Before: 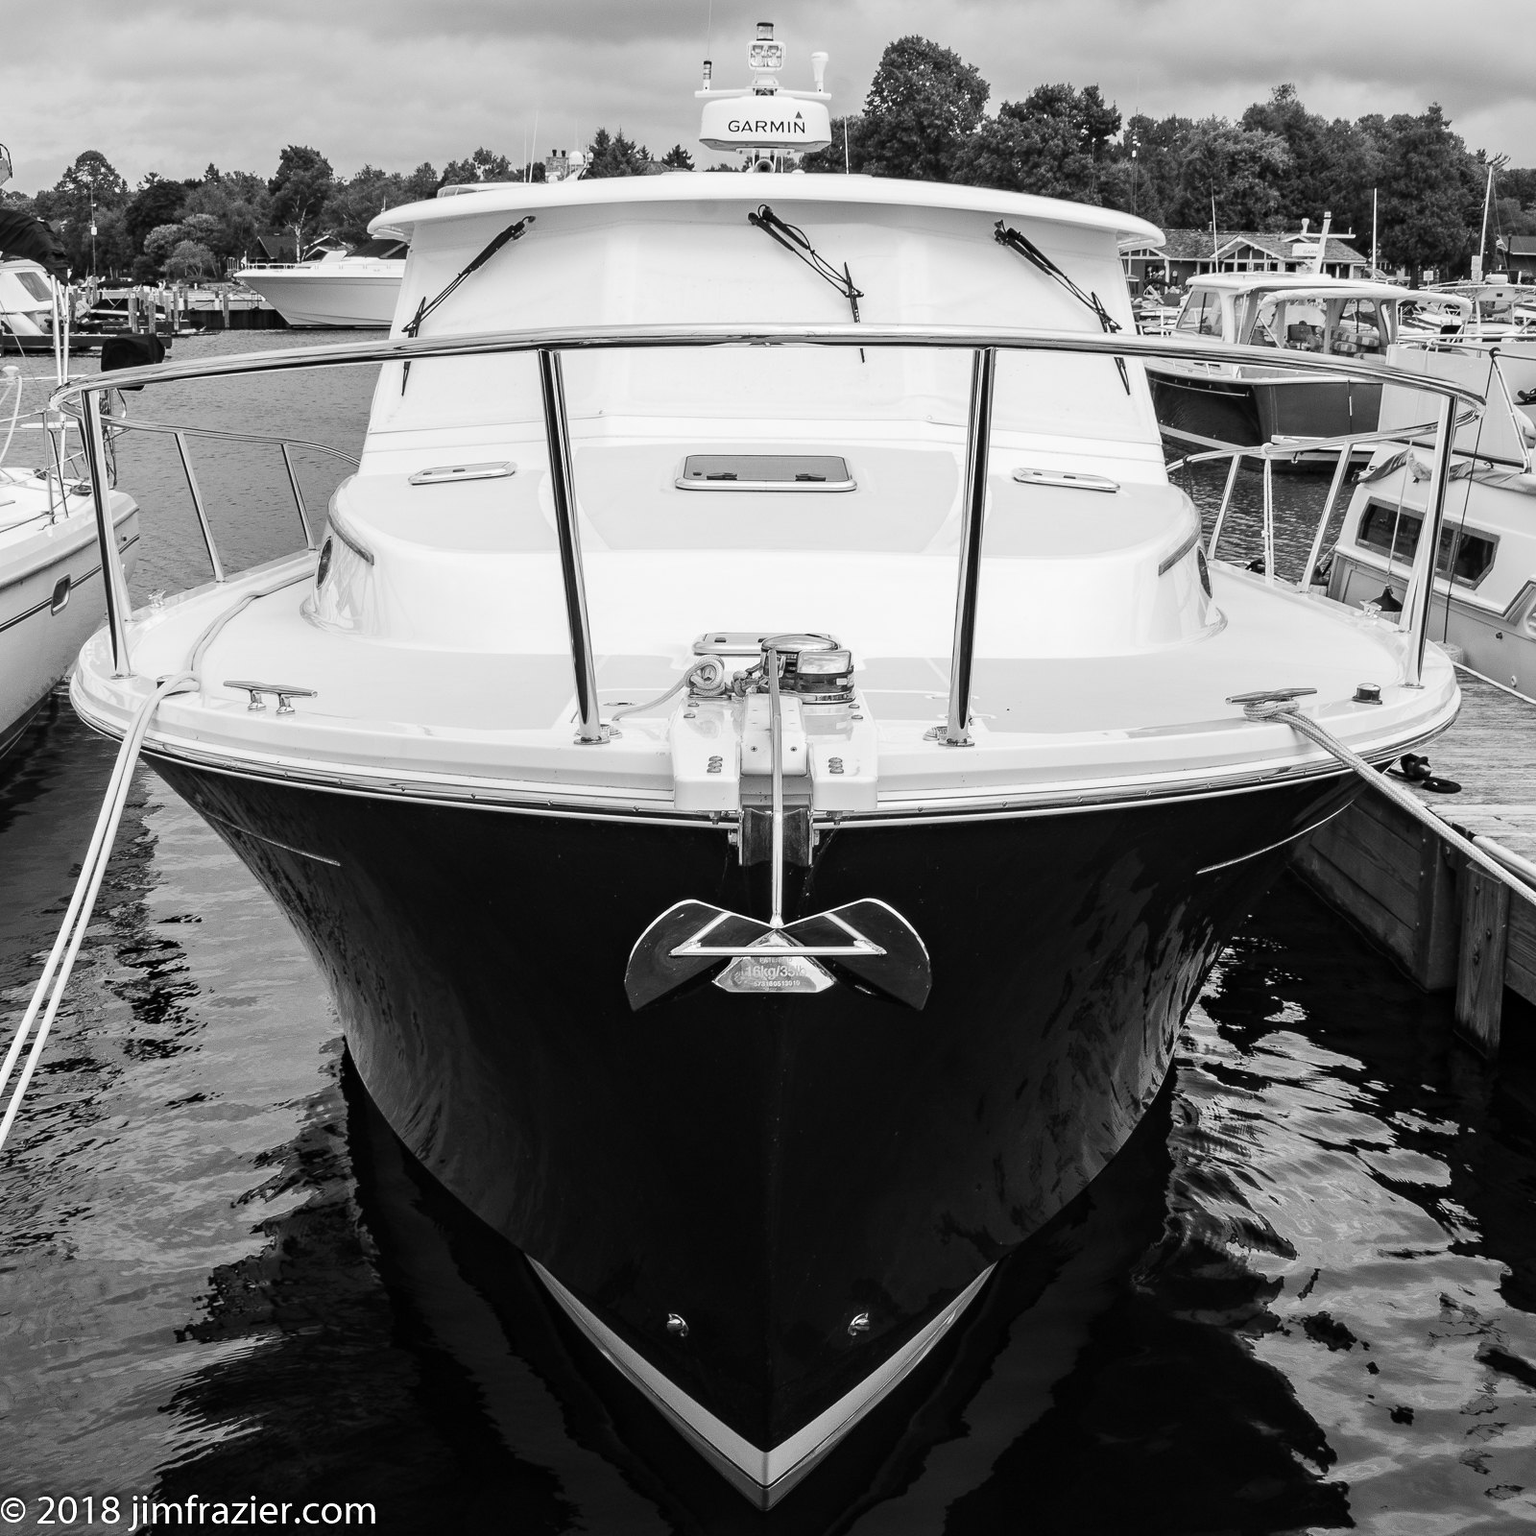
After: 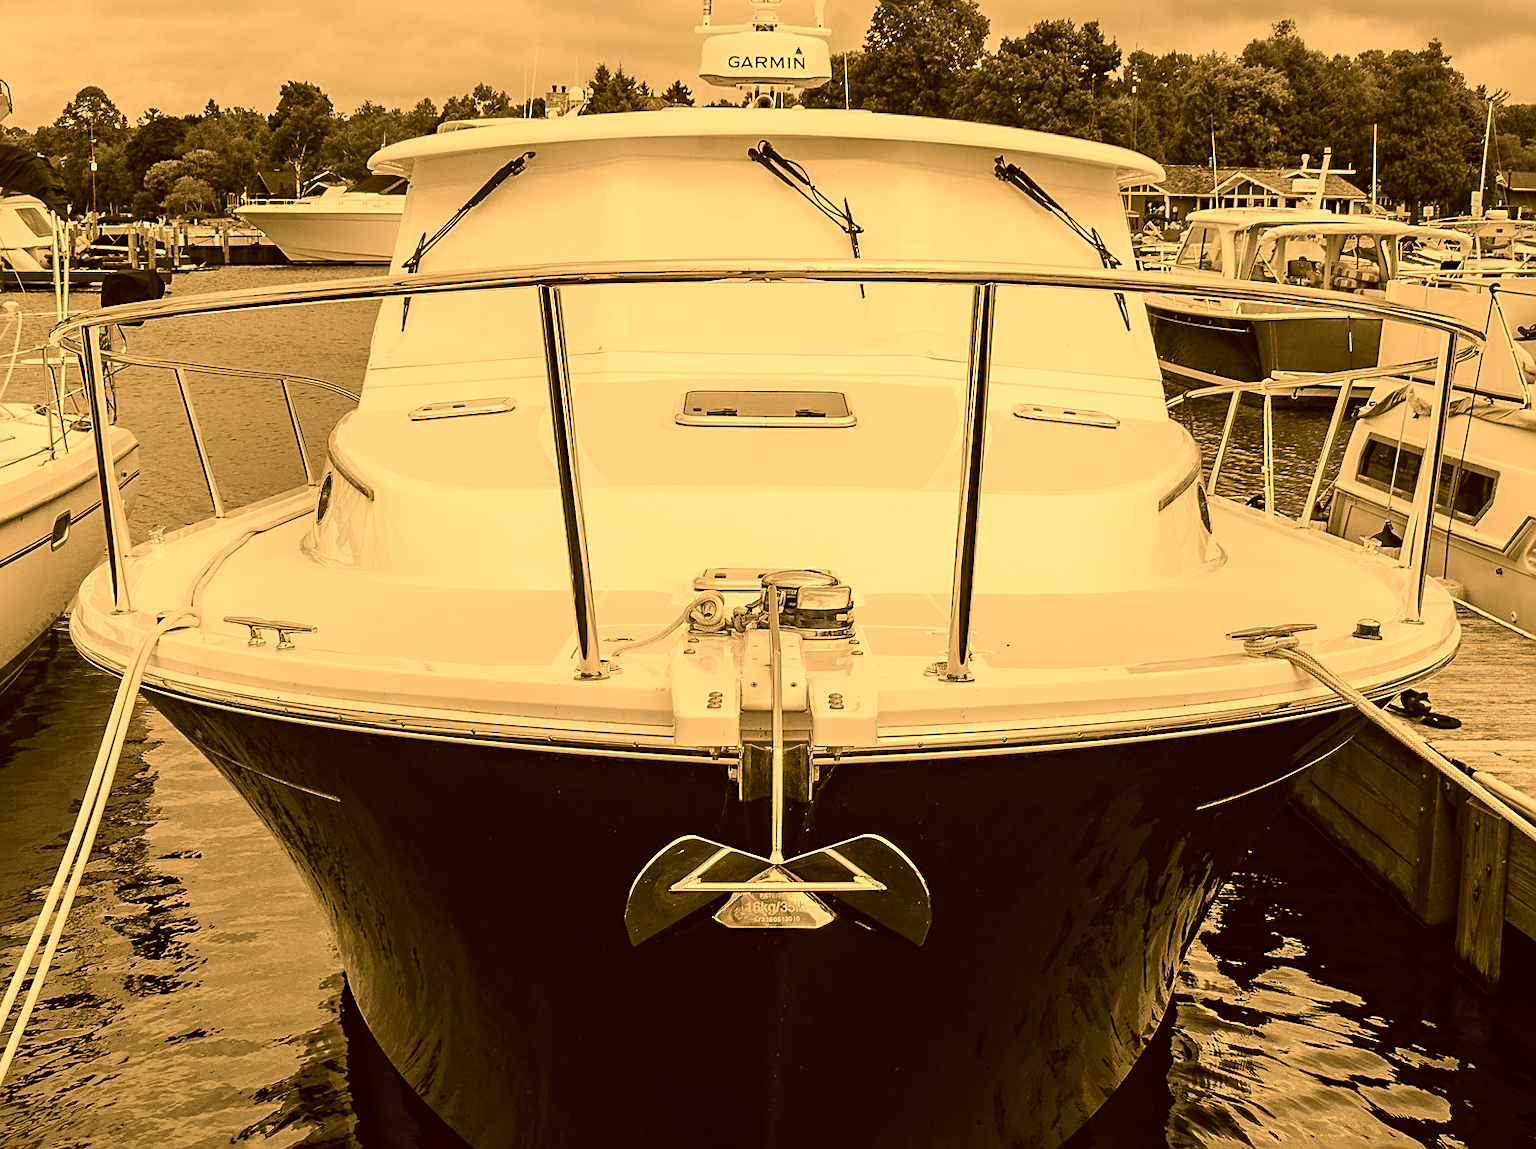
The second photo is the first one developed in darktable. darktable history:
crop: top 4.206%, bottom 20.923%
color correction: highlights a* 10.73, highlights b* 30.73, shadows a* 2.74, shadows b* 17.6, saturation 1.74
sharpen: on, module defaults
